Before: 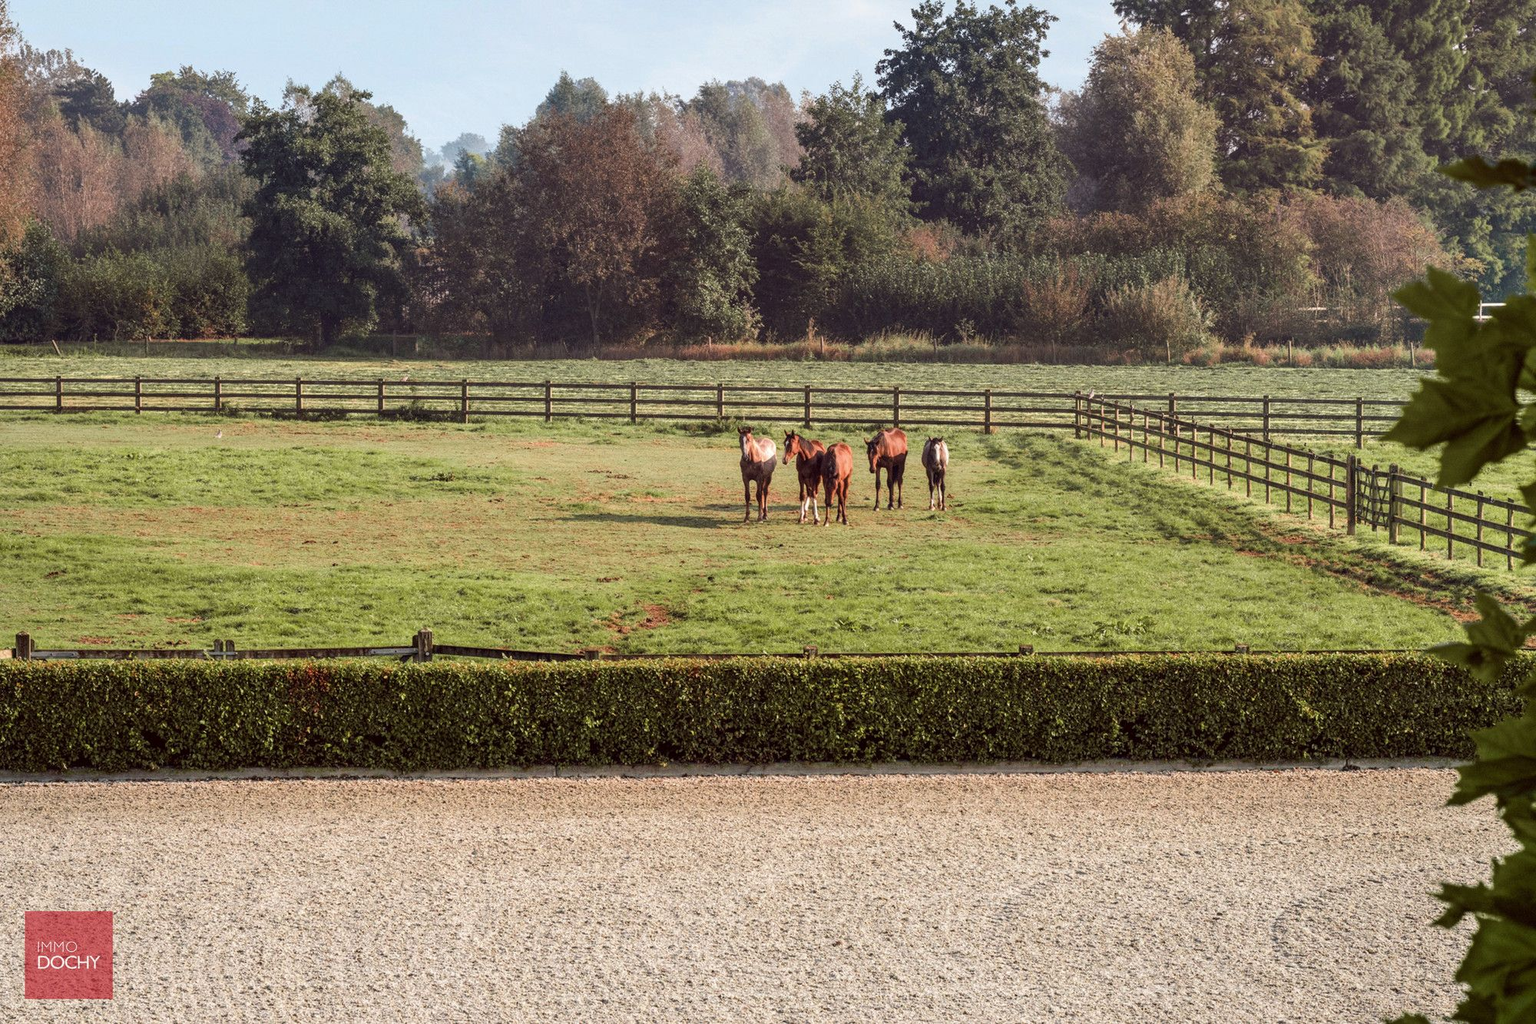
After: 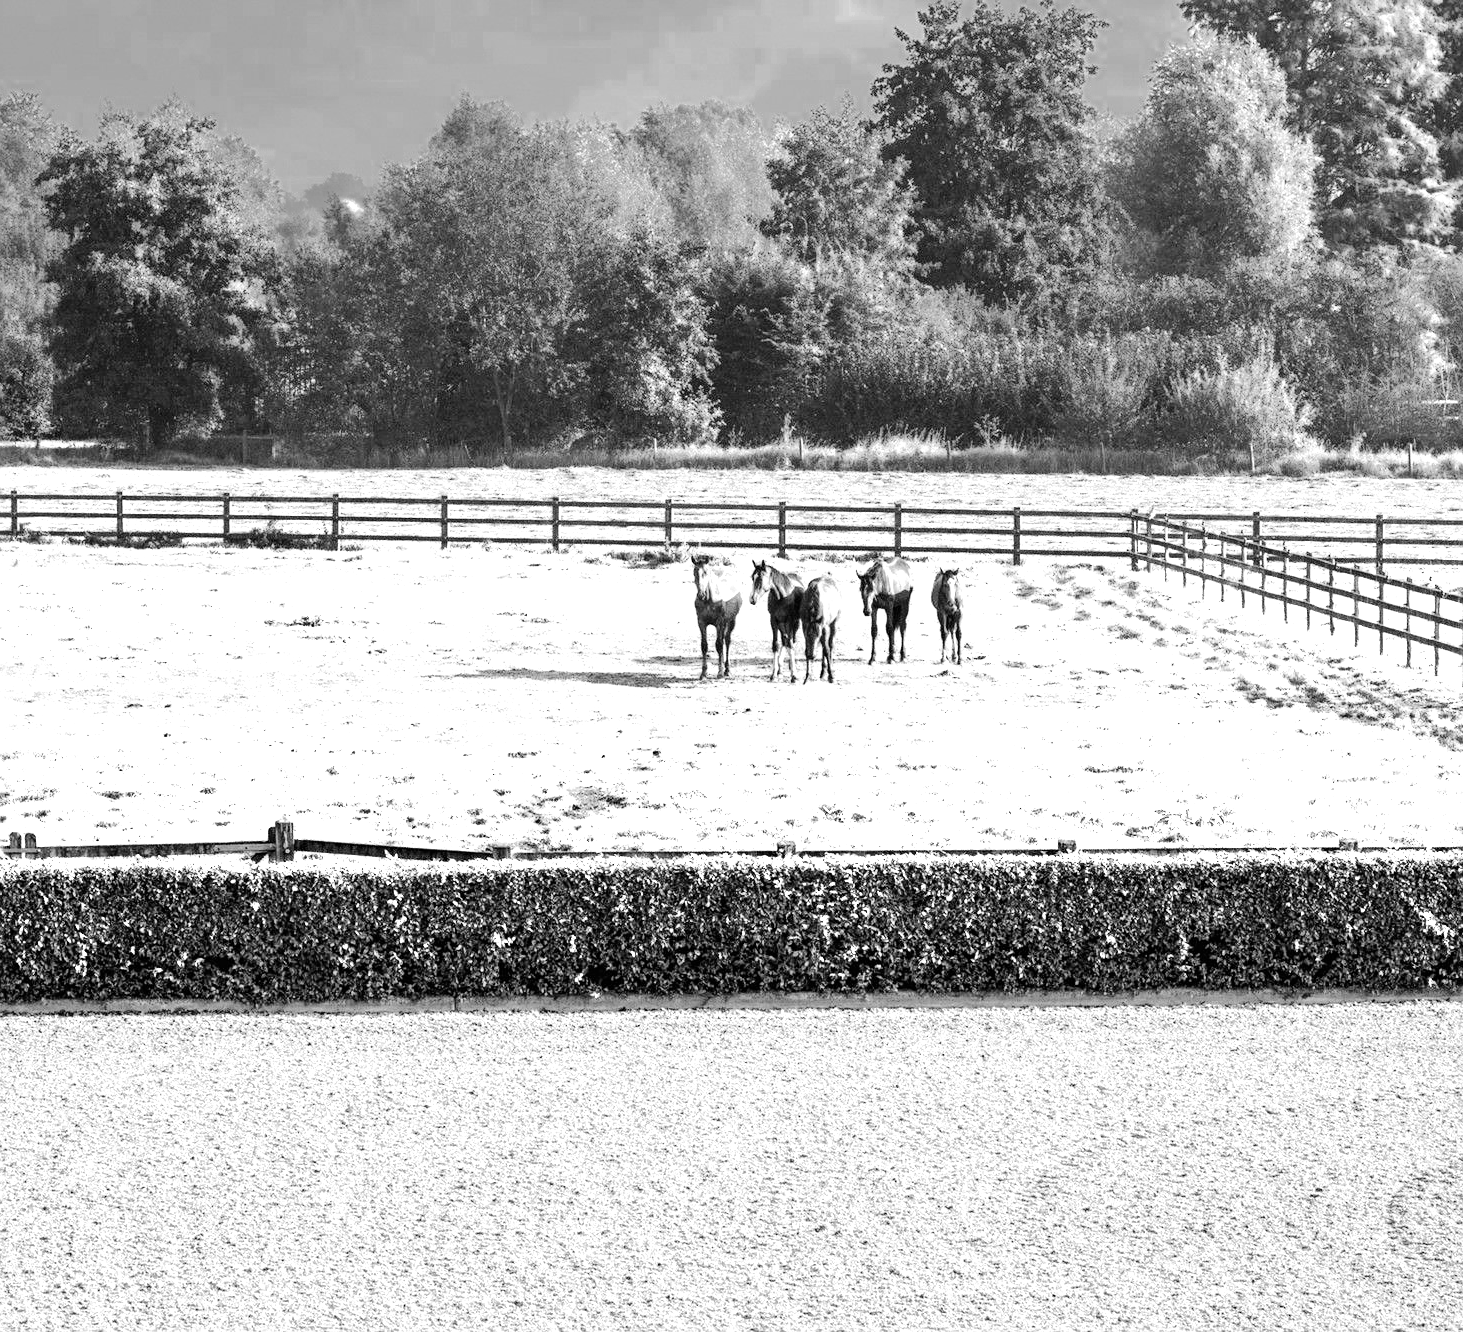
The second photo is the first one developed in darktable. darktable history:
color zones: curves: ch0 [(0, 0.554) (0.146, 0.662) (0.293, 0.86) (0.503, 0.774) (0.637, 0.106) (0.74, 0.072) (0.866, 0.488) (0.998, 0.569)]; ch1 [(0, 0) (0.143, 0) (0.286, 0) (0.429, 0) (0.571, 0) (0.714, 0) (0.857, 0)]
crop: left 13.476%, right 13.352%
tone curve: curves: ch0 [(0.003, 0) (0.066, 0.023) (0.149, 0.094) (0.264, 0.238) (0.395, 0.401) (0.517, 0.553) (0.716, 0.743) (0.813, 0.846) (1, 1)]; ch1 [(0, 0) (0.164, 0.115) (0.337, 0.332) (0.39, 0.398) (0.464, 0.461) (0.501, 0.5) (0.521, 0.529) (0.571, 0.588) (0.652, 0.681) (0.733, 0.749) (0.811, 0.796) (1, 1)]; ch2 [(0, 0) (0.337, 0.382) (0.464, 0.476) (0.501, 0.502) (0.527, 0.54) (0.556, 0.567) (0.6, 0.59) (0.687, 0.675) (1, 1)], color space Lab, independent channels, preserve colors none
base curve: curves: ch0 [(0, 0) (0.262, 0.32) (0.722, 0.705) (1, 1)], preserve colors none
exposure: exposure 0.603 EV, compensate exposure bias true, compensate highlight preservation false
sharpen: amount 0.208
color calibration: illuminant as shot in camera, x 0.37, y 0.382, temperature 4318.51 K
